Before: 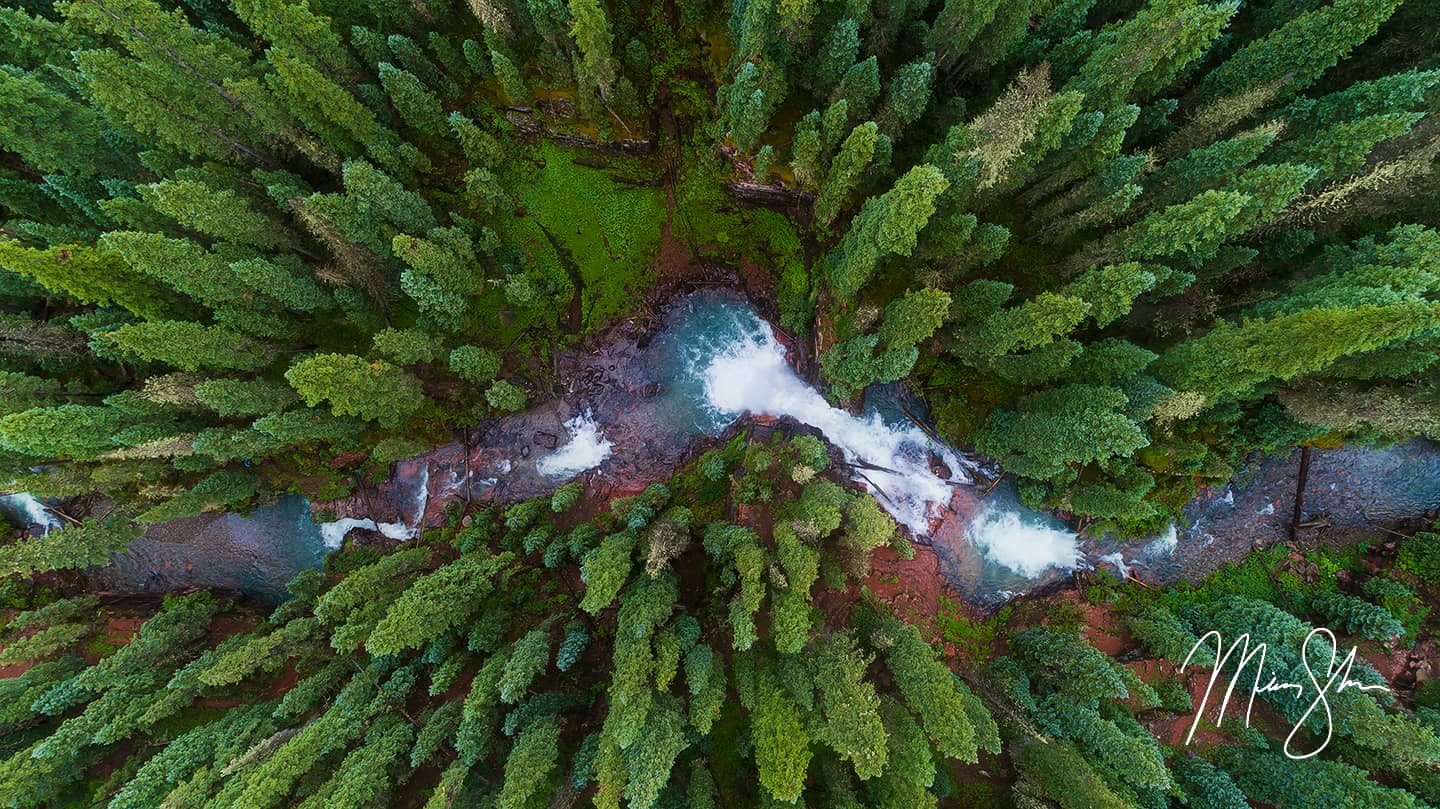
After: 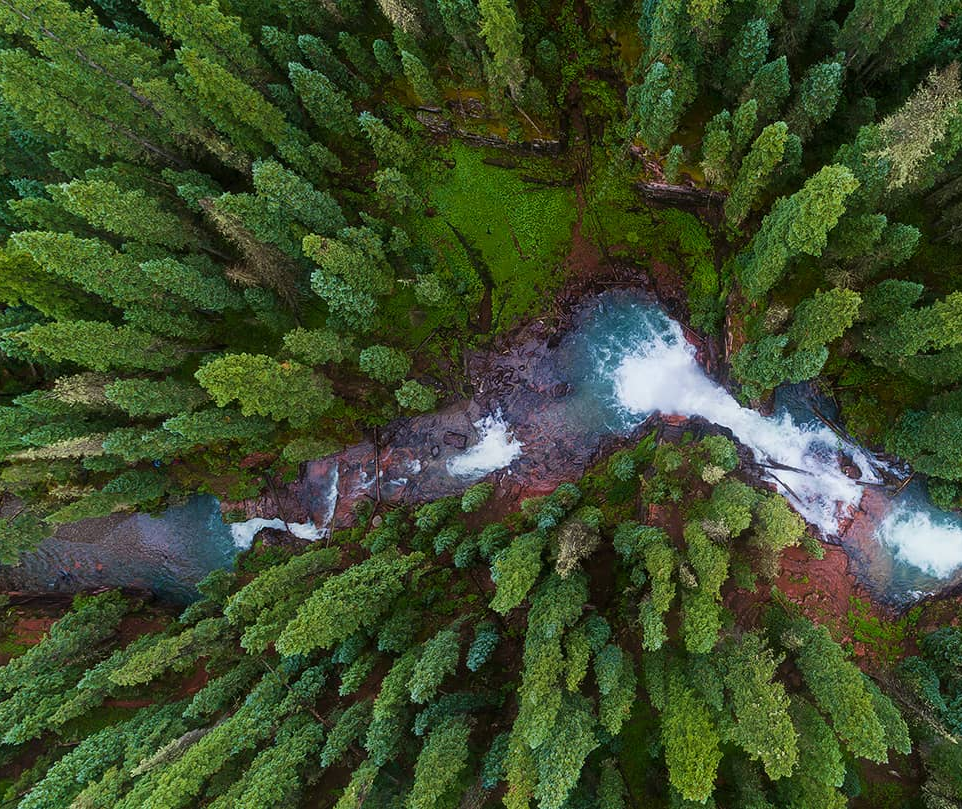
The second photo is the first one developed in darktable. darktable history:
crop and rotate: left 6.274%, right 26.861%
